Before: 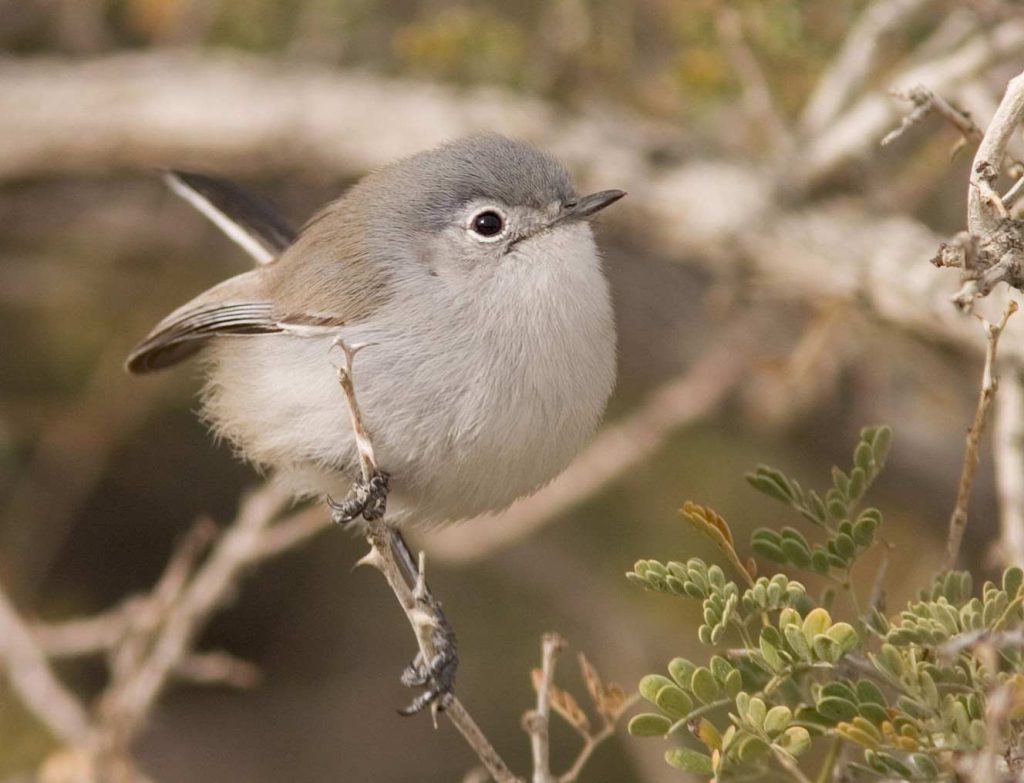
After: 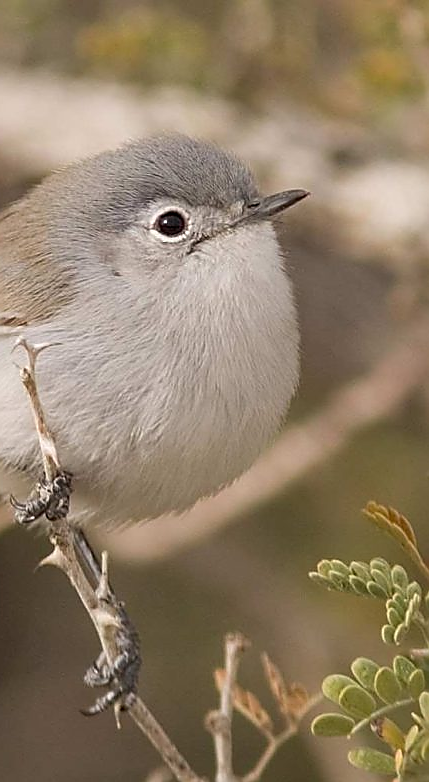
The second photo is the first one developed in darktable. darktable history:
sharpen: radius 1.391, amount 1.239, threshold 0.71
crop: left 31.035%, right 27.068%
